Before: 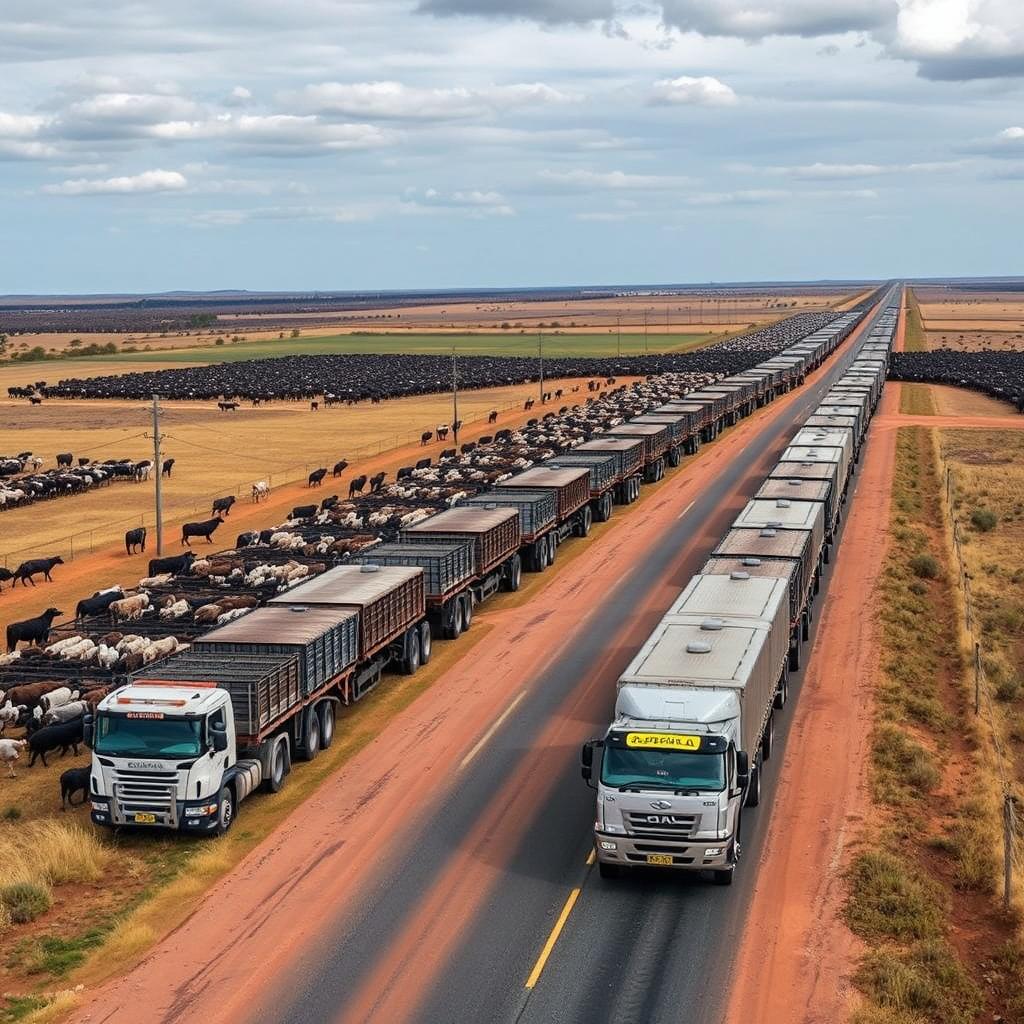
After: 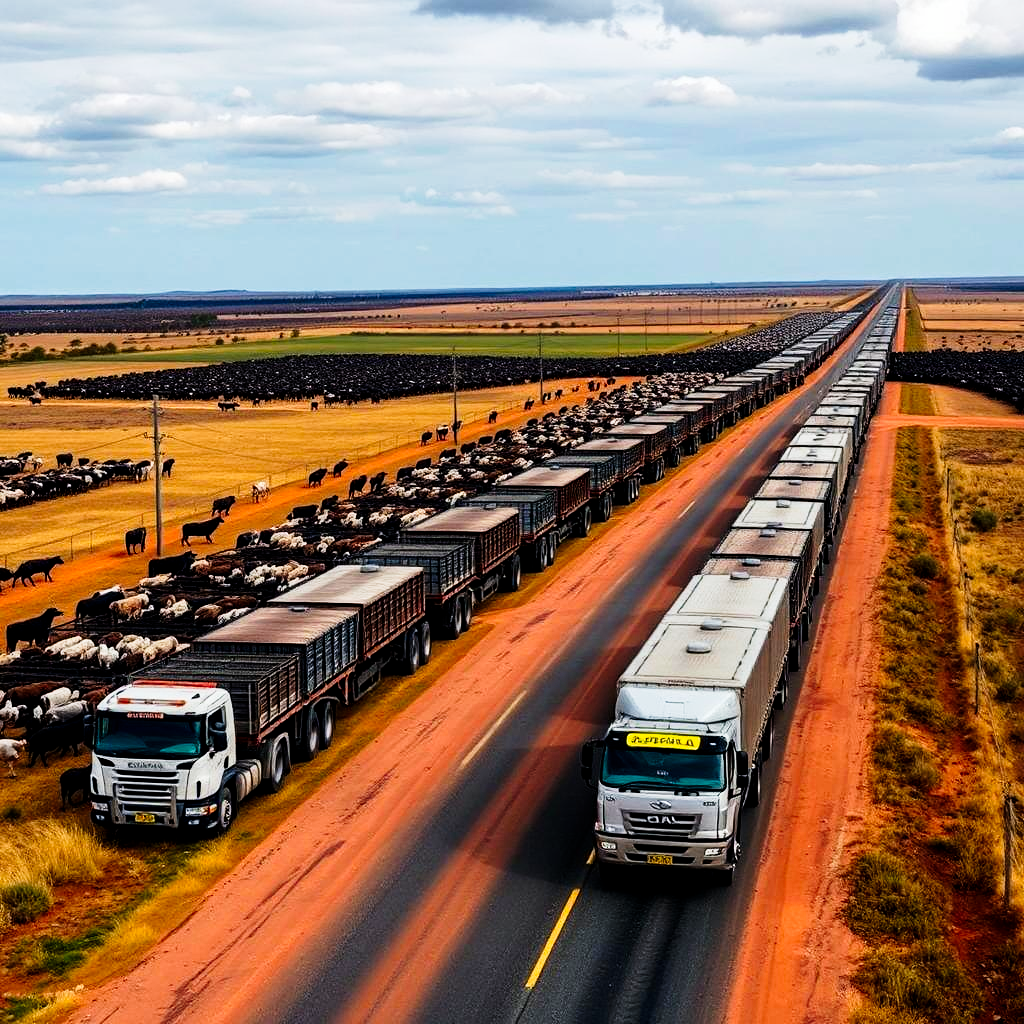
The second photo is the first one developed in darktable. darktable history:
contrast brightness saturation: contrast 0.044, saturation 0.074
tone curve: curves: ch0 [(0, 0) (0.078, 0) (0.241, 0.056) (0.59, 0.574) (0.802, 0.868) (1, 1)], preserve colors none
